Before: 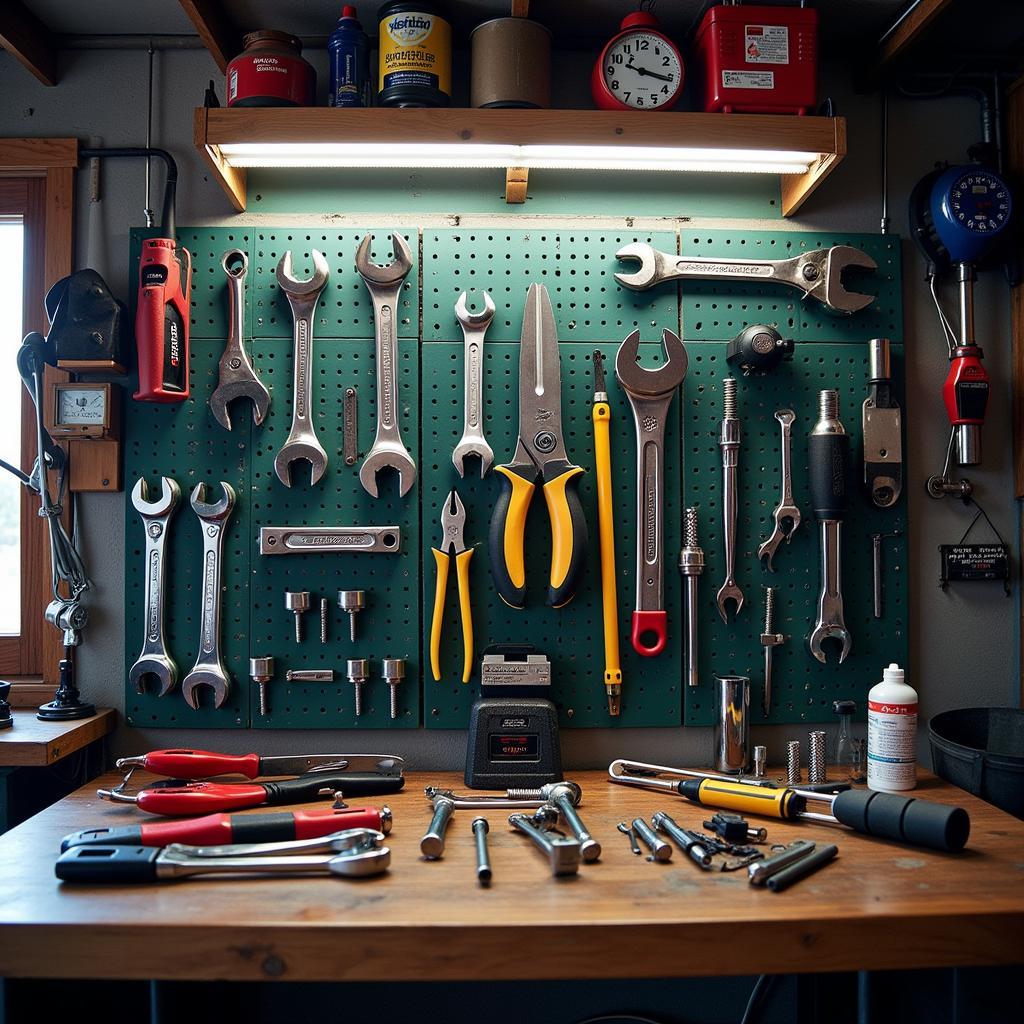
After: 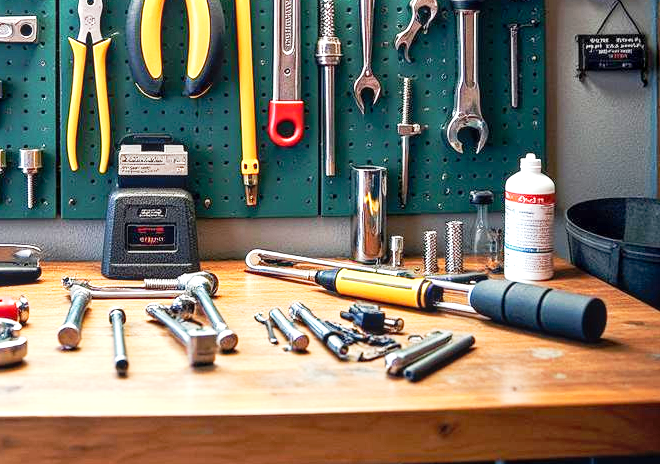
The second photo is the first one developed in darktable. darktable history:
crop and rotate: left 35.449%, top 49.884%, bottom 4.785%
tone curve: curves: ch0 [(0, 0.005) (0.103, 0.097) (0.18, 0.22) (0.4, 0.485) (0.5, 0.612) (0.668, 0.787) (0.823, 0.894) (1, 0.971)]; ch1 [(0, 0) (0.172, 0.123) (0.324, 0.253) (0.396, 0.388) (0.478, 0.461) (0.499, 0.498) (0.522, 0.528) (0.609, 0.686) (0.704, 0.818) (1, 1)]; ch2 [(0, 0) (0.411, 0.424) (0.496, 0.501) (0.515, 0.514) (0.555, 0.585) (0.641, 0.69) (1, 1)], preserve colors none
local contrast: on, module defaults
exposure: black level correction 0, exposure 1.58 EV, compensate exposure bias true, compensate highlight preservation false
